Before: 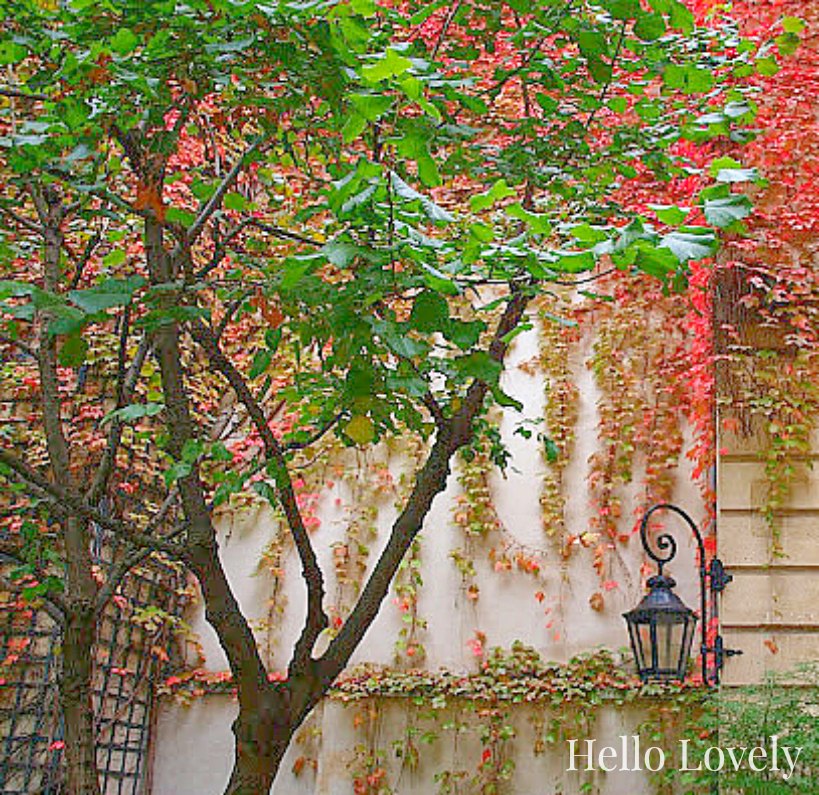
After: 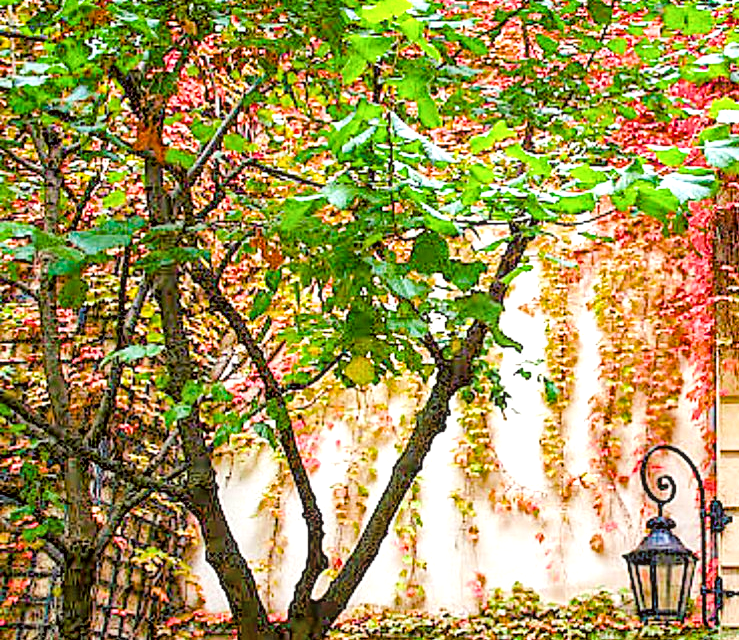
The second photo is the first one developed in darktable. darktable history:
crop: top 7.432%, right 9.713%, bottom 12.004%
filmic rgb: black relative exposure -5.01 EV, white relative exposure 3.98 EV, hardness 2.88, contrast 1.189, highlights saturation mix -30.59%
local contrast: on, module defaults
color correction: highlights a* -4.88, highlights b* -3.42, shadows a* 3.72, shadows b* 4.25
exposure: exposure 0.748 EV, compensate highlight preservation false
levels: levels [0.129, 0.519, 0.867]
color balance rgb: shadows lift › chroma 3.179%, shadows lift › hue 241.24°, power › luminance 1.558%, highlights gain › chroma 2.881%, highlights gain › hue 62.15°, linear chroma grading › global chroma 8.988%, perceptual saturation grading › global saturation 27.318%, perceptual saturation grading › highlights -28.376%, perceptual saturation grading › mid-tones 15.233%, perceptual saturation grading › shadows 33.503%, perceptual brilliance grading › global brilliance 2.703%, perceptual brilliance grading › highlights -3.004%, perceptual brilliance grading › shadows 2.681%, global vibrance 20%
